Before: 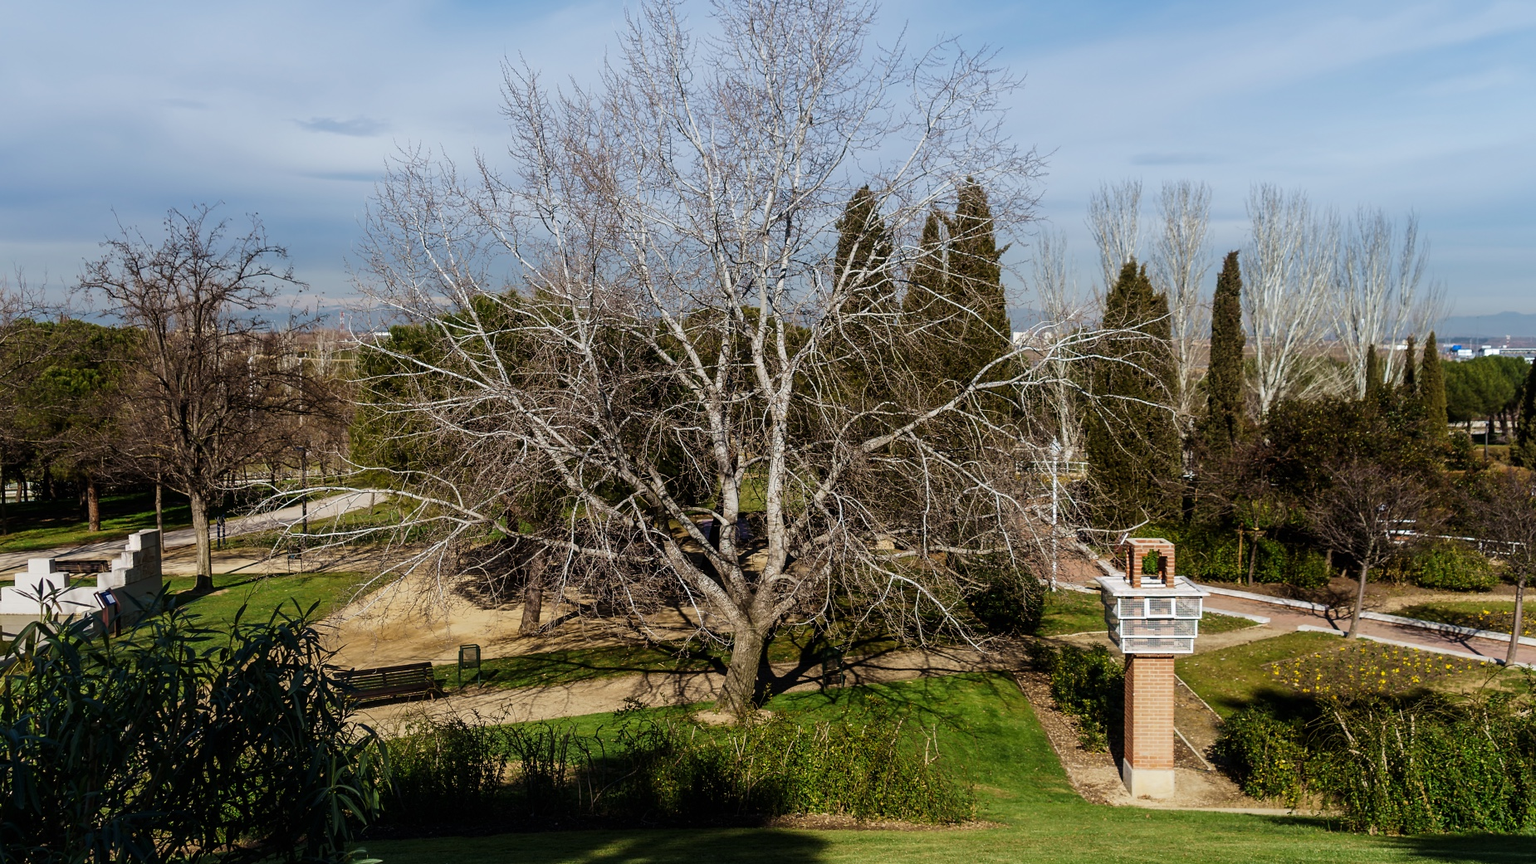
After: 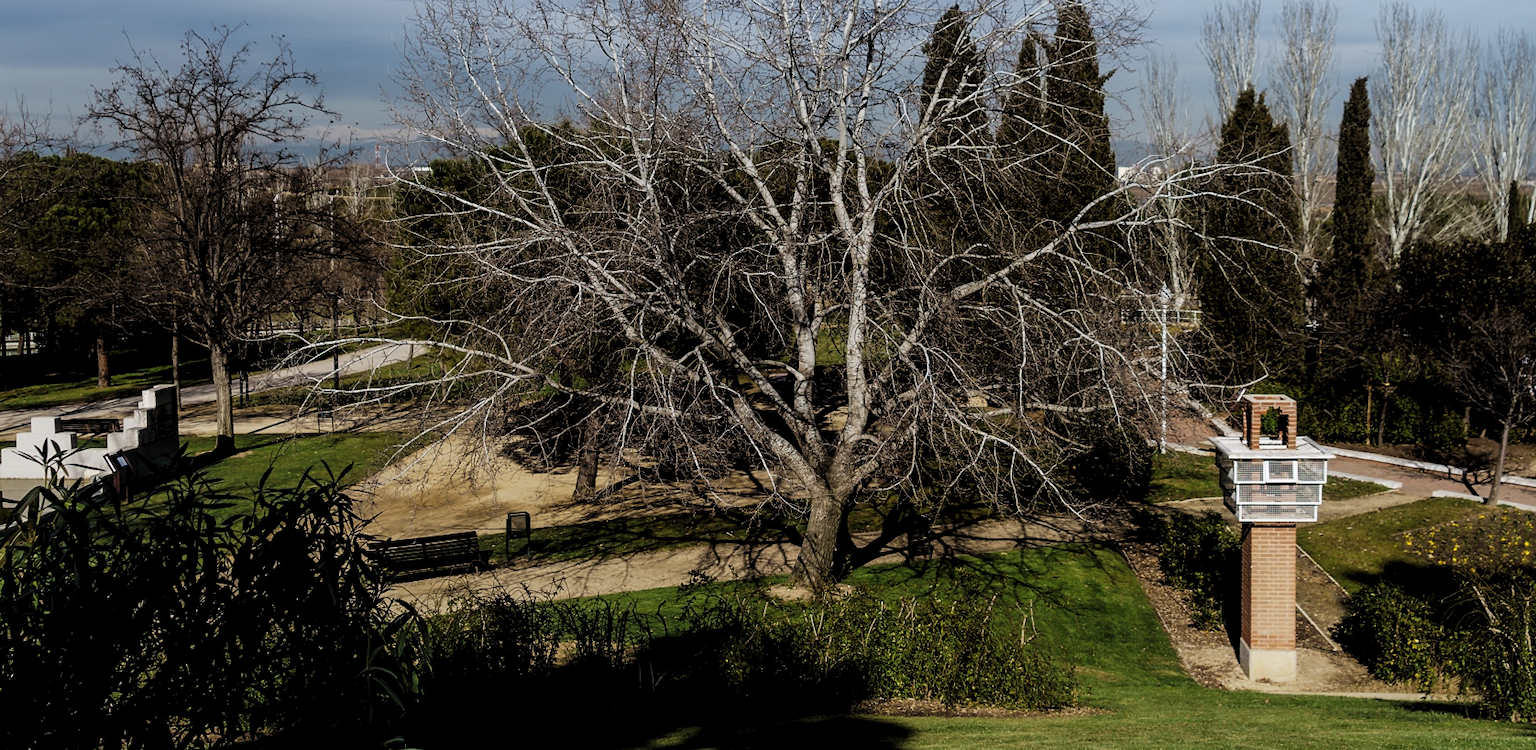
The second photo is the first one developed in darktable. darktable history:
crop: top 21.015%, right 9.397%, bottom 0.256%
levels: levels [0.116, 0.574, 1]
